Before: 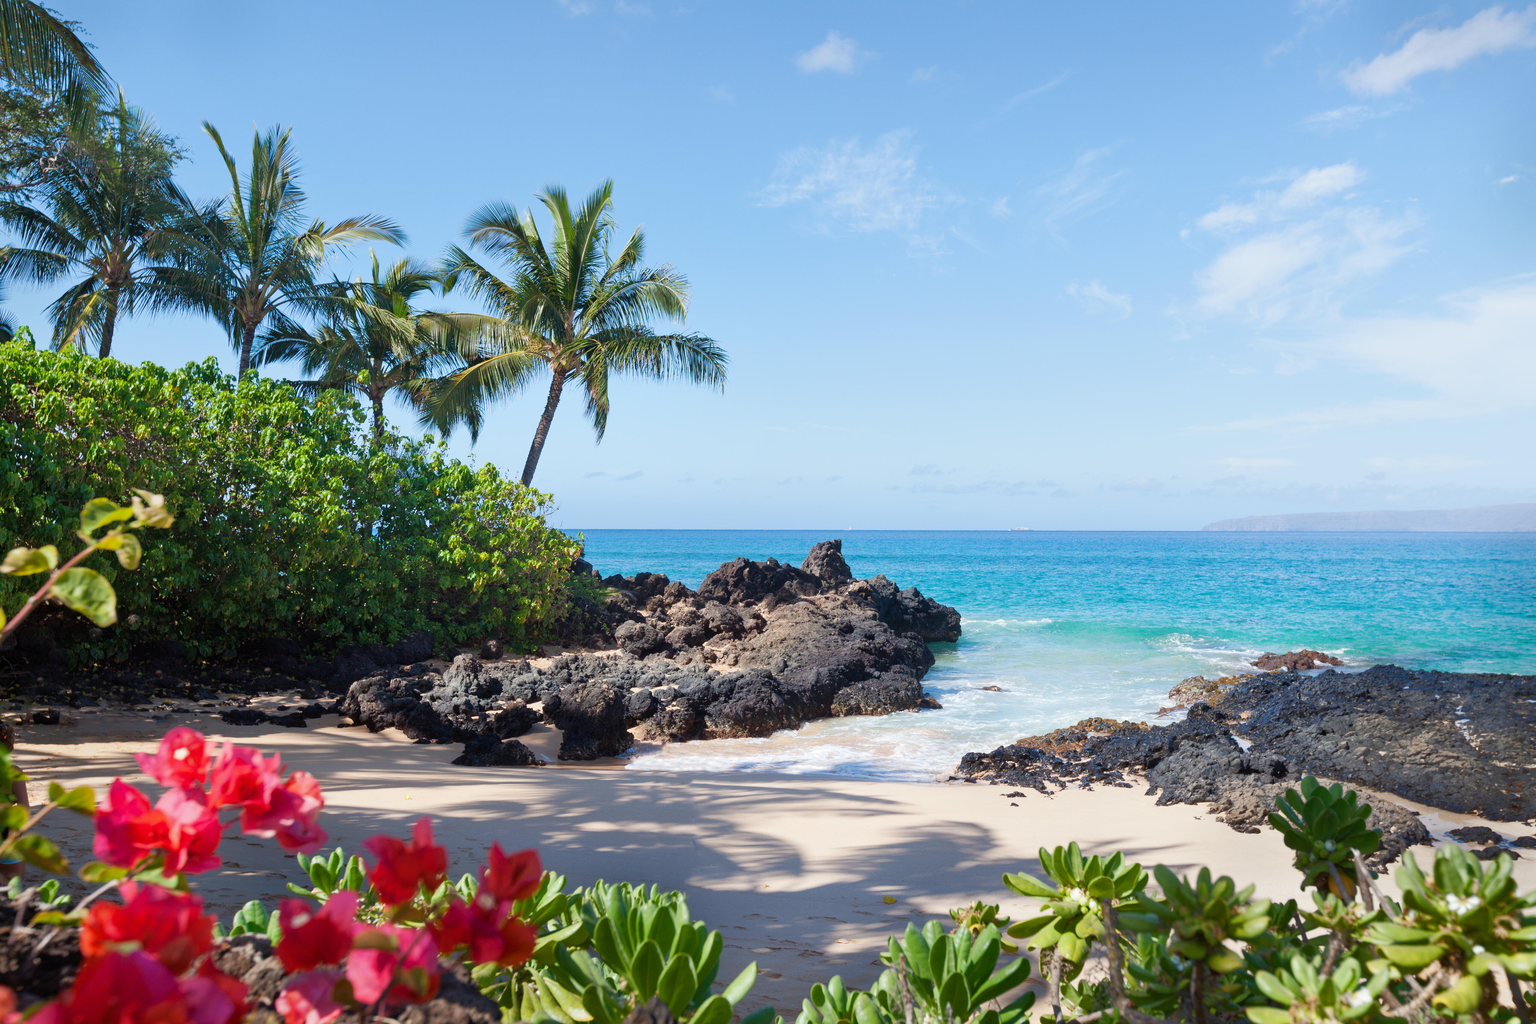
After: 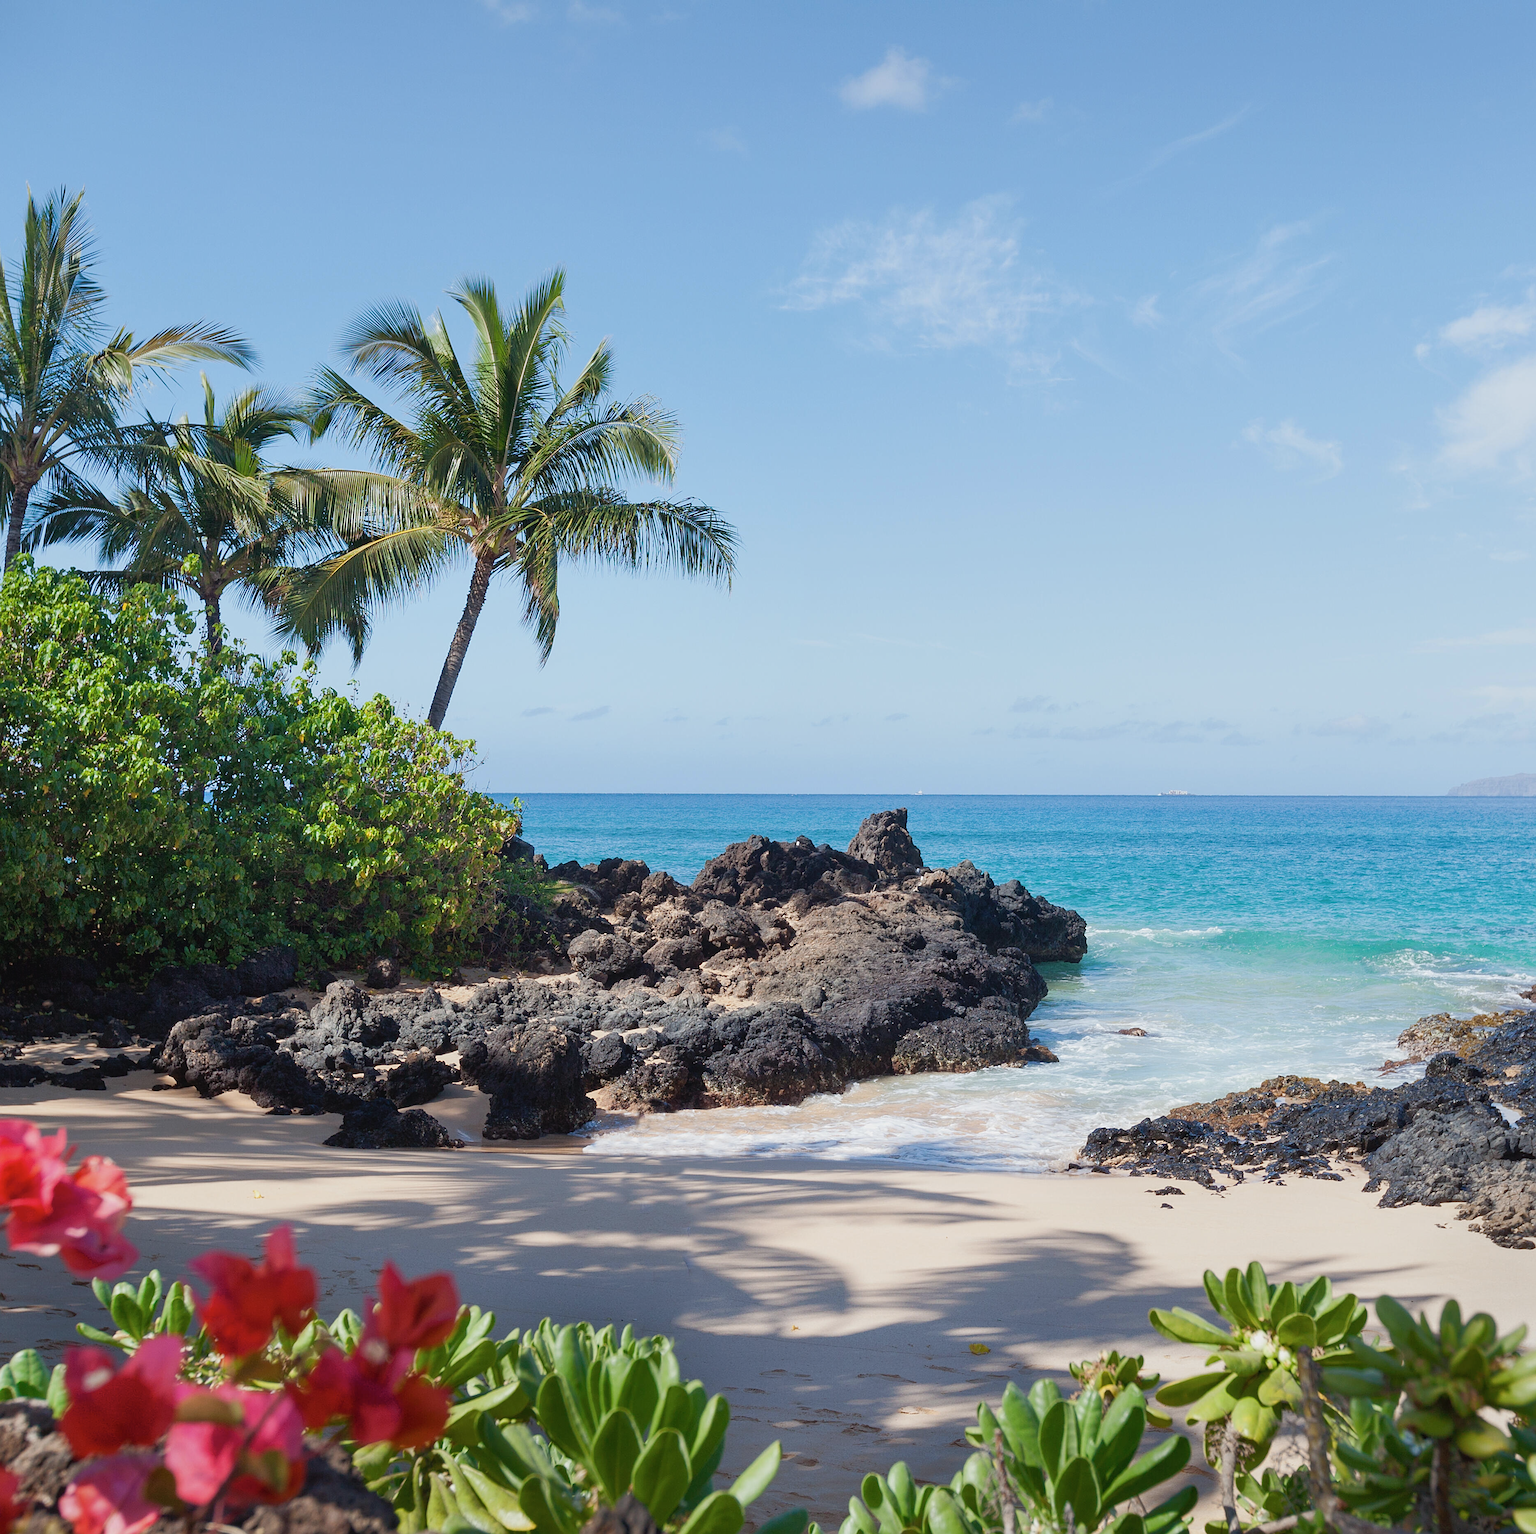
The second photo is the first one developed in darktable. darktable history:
local contrast: highlights 102%, shadows 102%, detail 120%, midtone range 0.2
sharpen: amount 0.499
color correction: highlights a* -0.124, highlights b* 0.089
contrast brightness saturation: contrast -0.095, saturation -0.086
crop: left 15.376%, right 17.876%
exposure: black level correction 0.002, exposure -0.105 EV, compensate highlight preservation false
